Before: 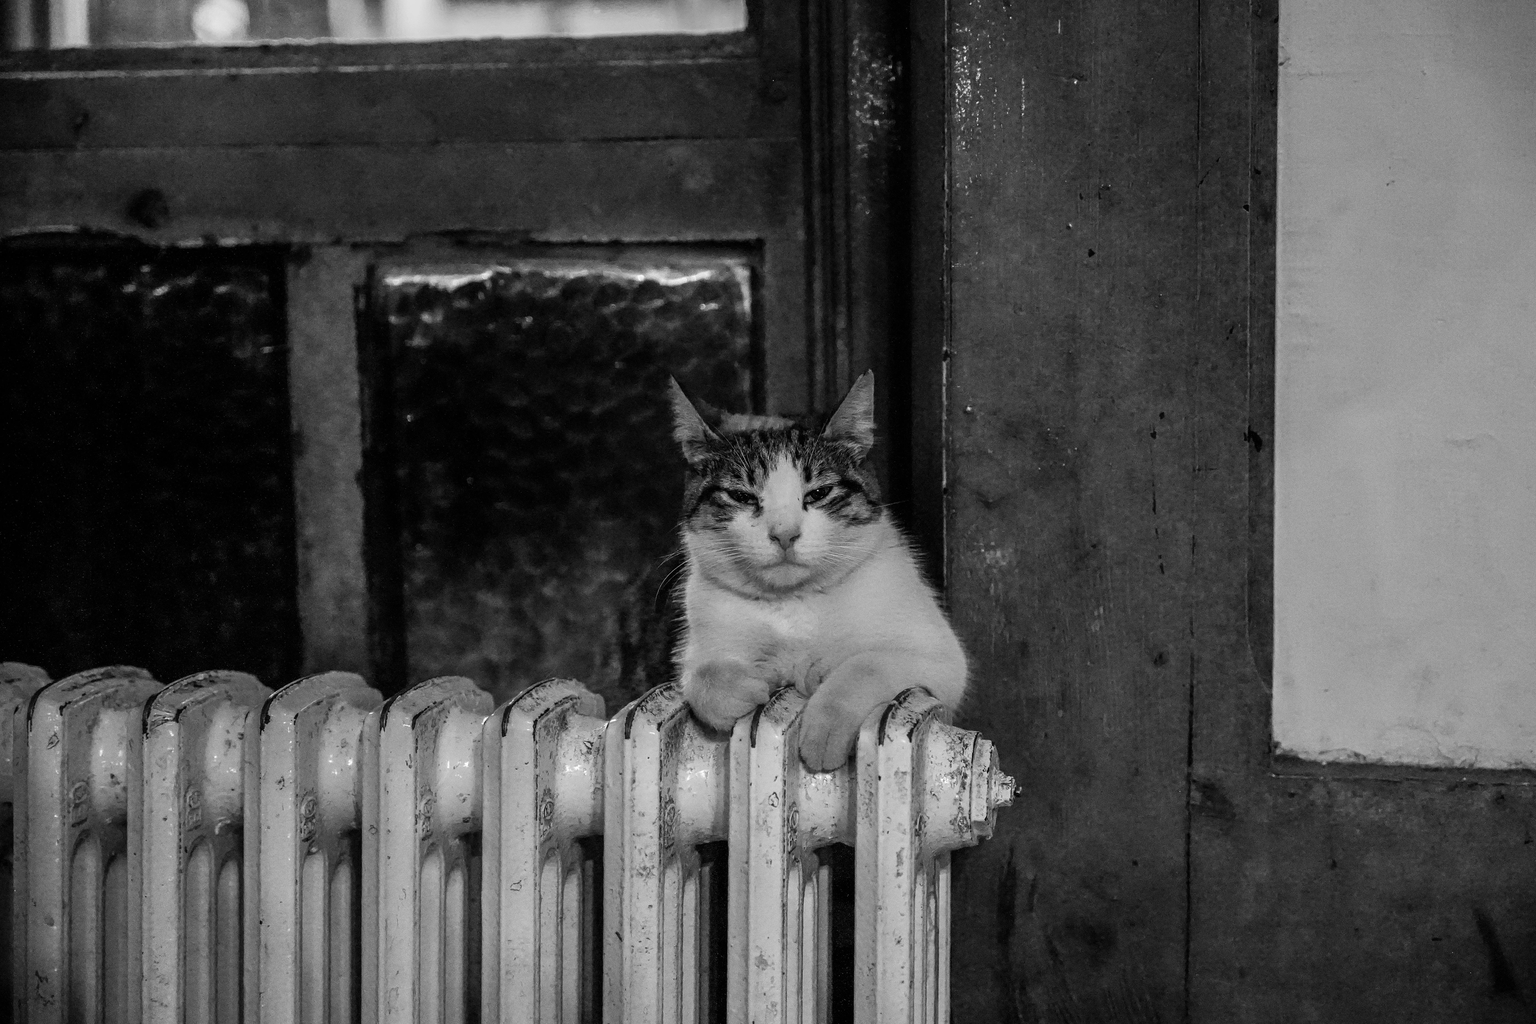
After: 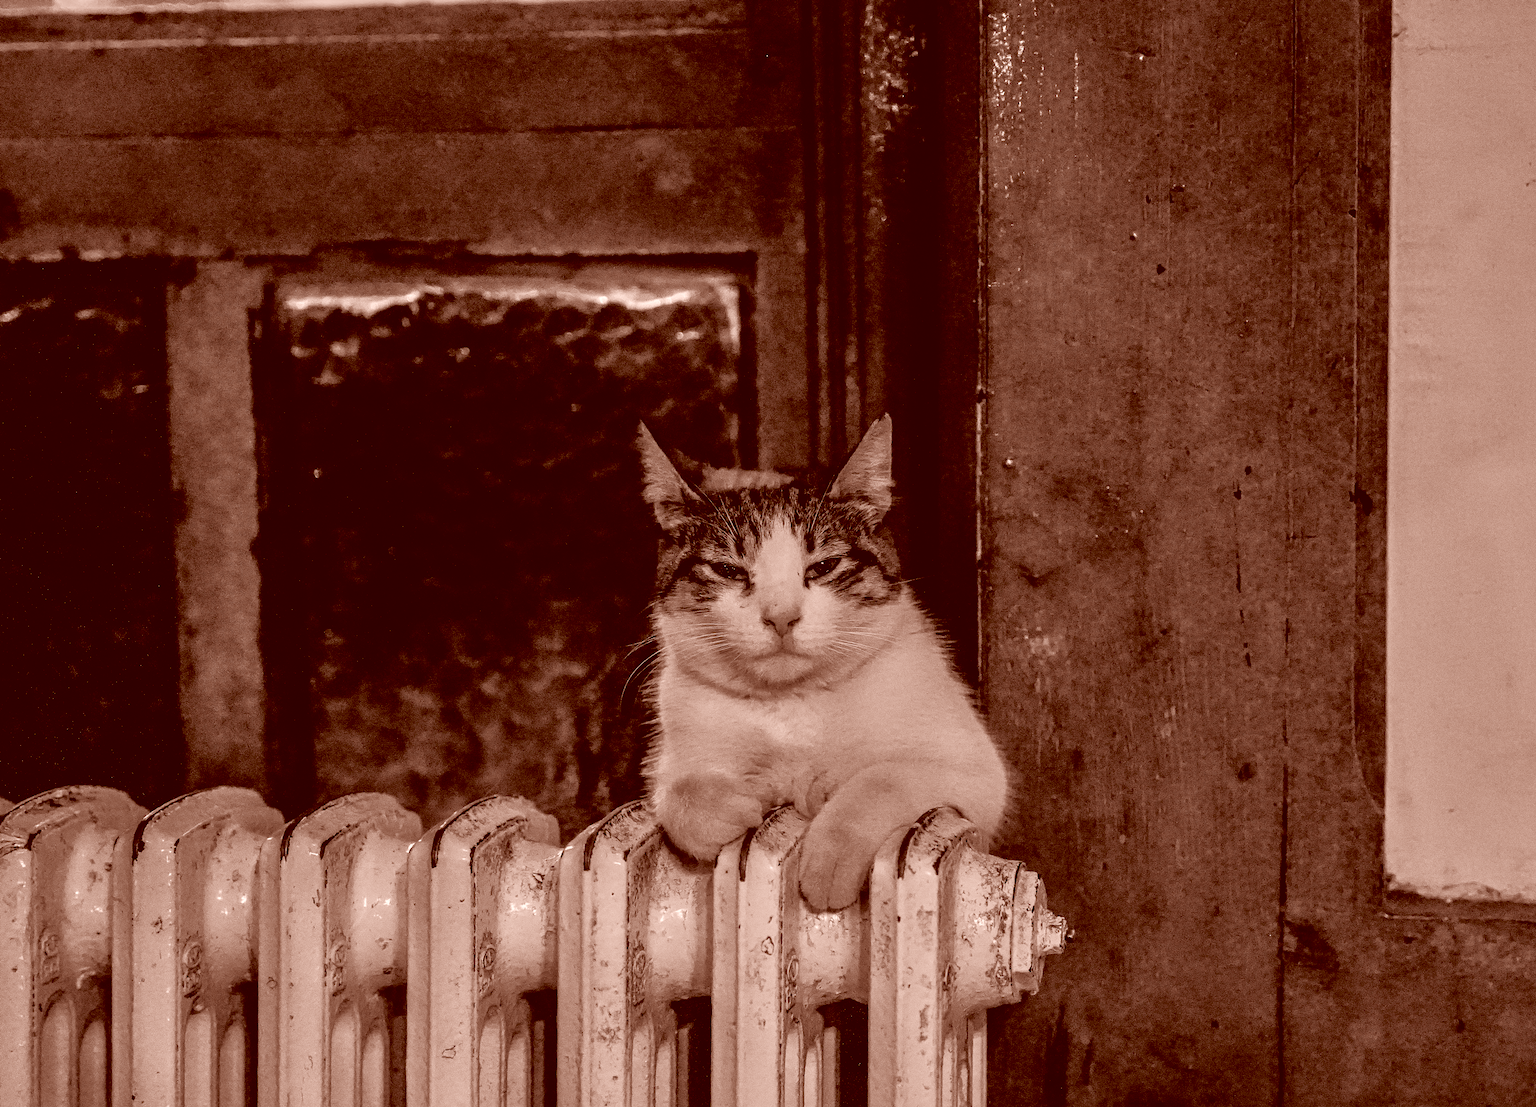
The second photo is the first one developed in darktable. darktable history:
exposure: black level correction 0, exposure 0.499 EV, compensate highlight preservation false
contrast brightness saturation: saturation -0.052
crop: left 10.006%, top 3.493%, right 9.173%, bottom 9.124%
color correction: highlights a* 9.2, highlights b* 9.03, shadows a* 39.37, shadows b* 39.58, saturation 0.816
tone equalizer: -8 EV -0.001 EV, -7 EV 0.003 EV, -6 EV -0.041 EV, -5 EV 0.015 EV, -4 EV -0.011 EV, -3 EV 0.018 EV, -2 EV -0.066 EV, -1 EV -0.302 EV, +0 EV -0.612 EV
tone curve: curves: ch0 [(0, 0) (0.126, 0.061) (0.362, 0.382) (0.498, 0.498) (0.706, 0.712) (1, 1)]; ch1 [(0, 0) (0.5, 0.505) (0.55, 0.578) (1, 1)]; ch2 [(0, 0) (0.44, 0.424) (0.489, 0.483) (0.537, 0.538) (1, 1)], preserve colors none
local contrast: mode bilateral grid, contrast 19, coarseness 51, detail 120%, midtone range 0.2
